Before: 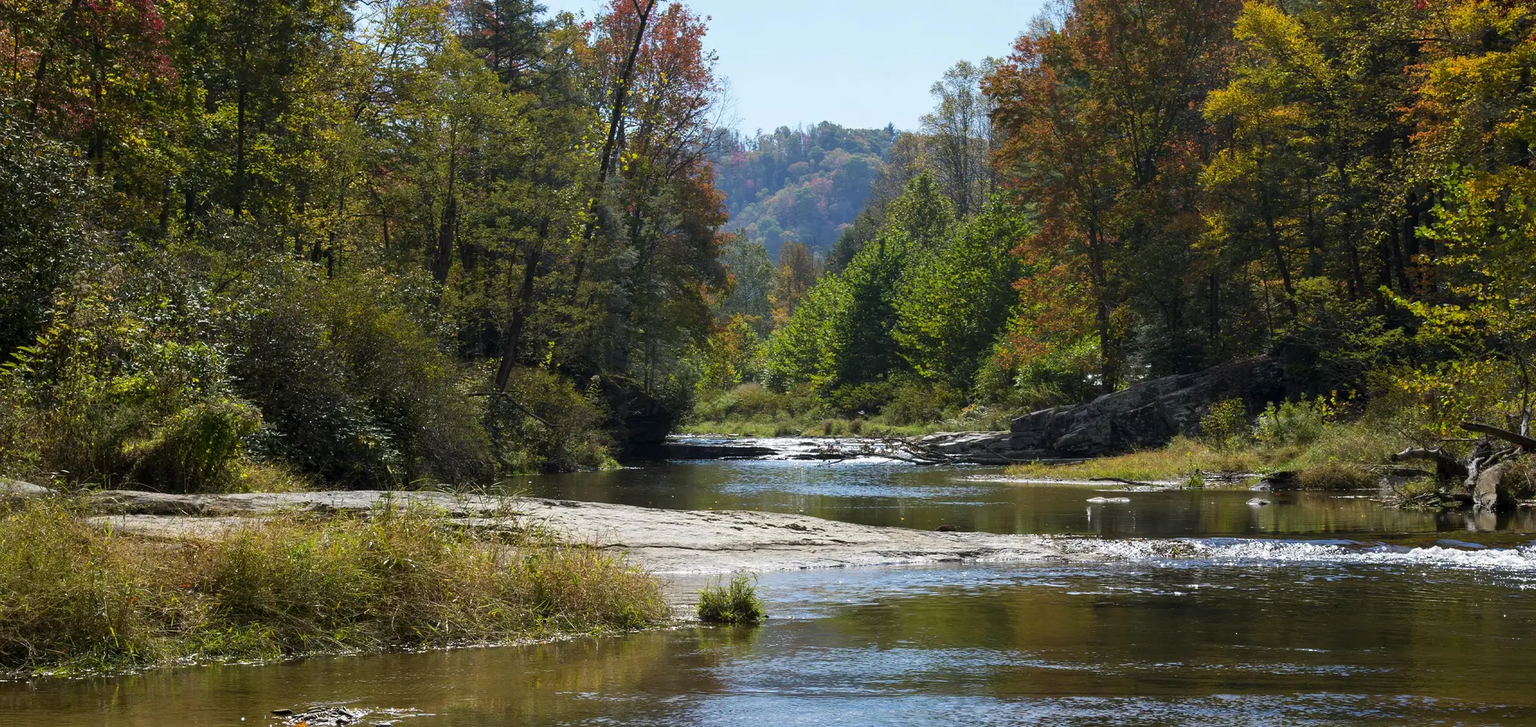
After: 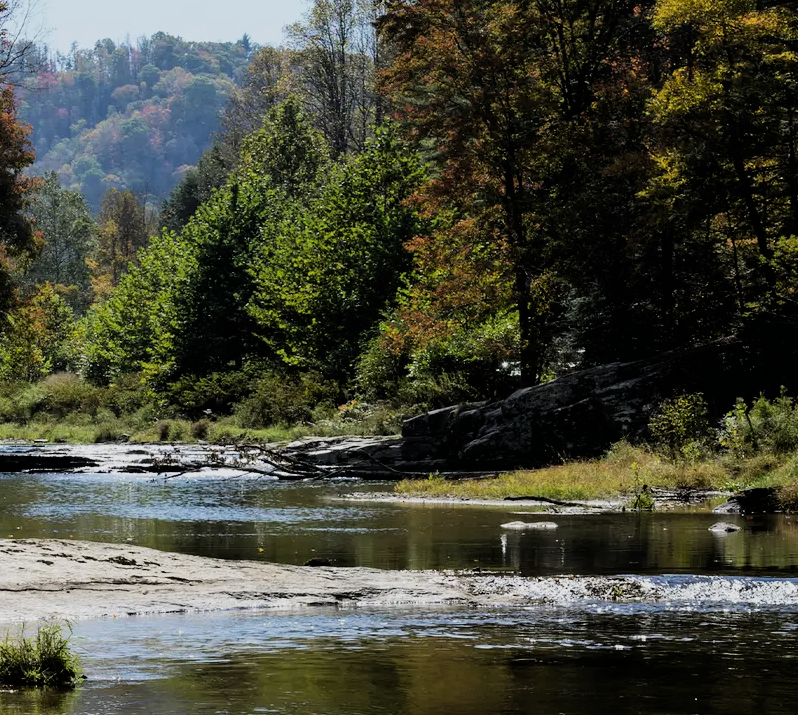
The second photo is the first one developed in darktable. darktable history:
filmic rgb: black relative exposure -5 EV, hardness 2.88, contrast 1.3, highlights saturation mix -10%
crop: left 45.721%, top 13.393%, right 14.118%, bottom 10.01%
